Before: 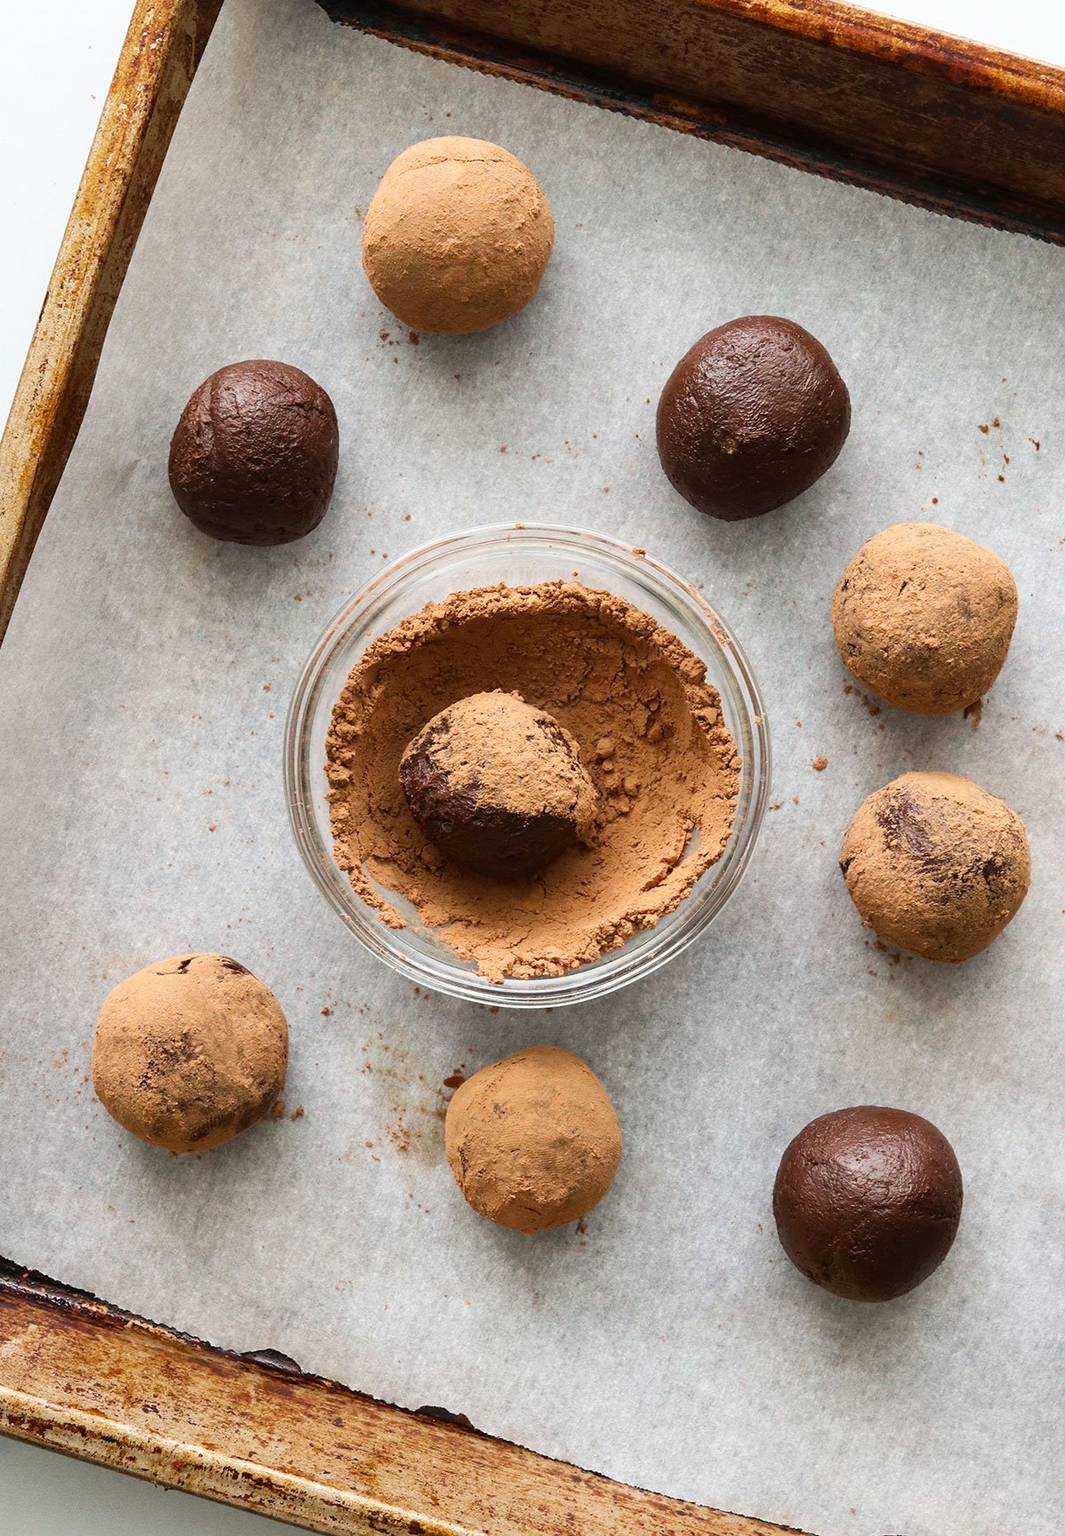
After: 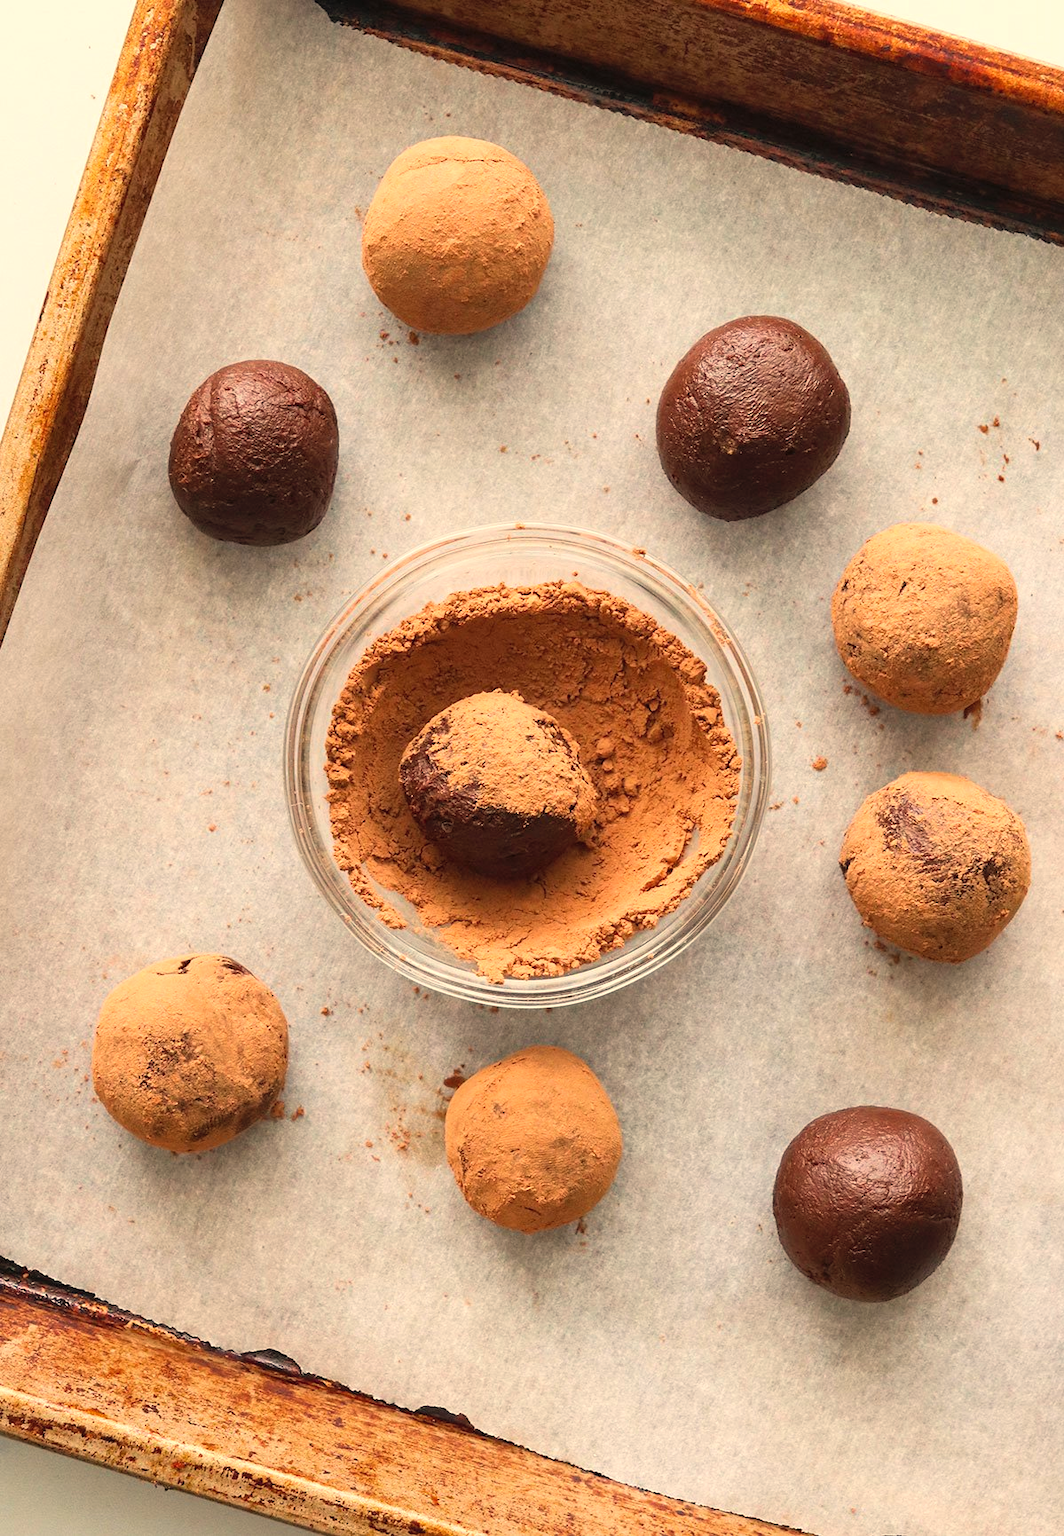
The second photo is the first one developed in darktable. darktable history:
contrast brightness saturation: brightness 0.09, saturation 0.19
white balance: red 1.123, blue 0.83
color calibration: illuminant as shot in camera, x 0.358, y 0.373, temperature 4628.91 K
